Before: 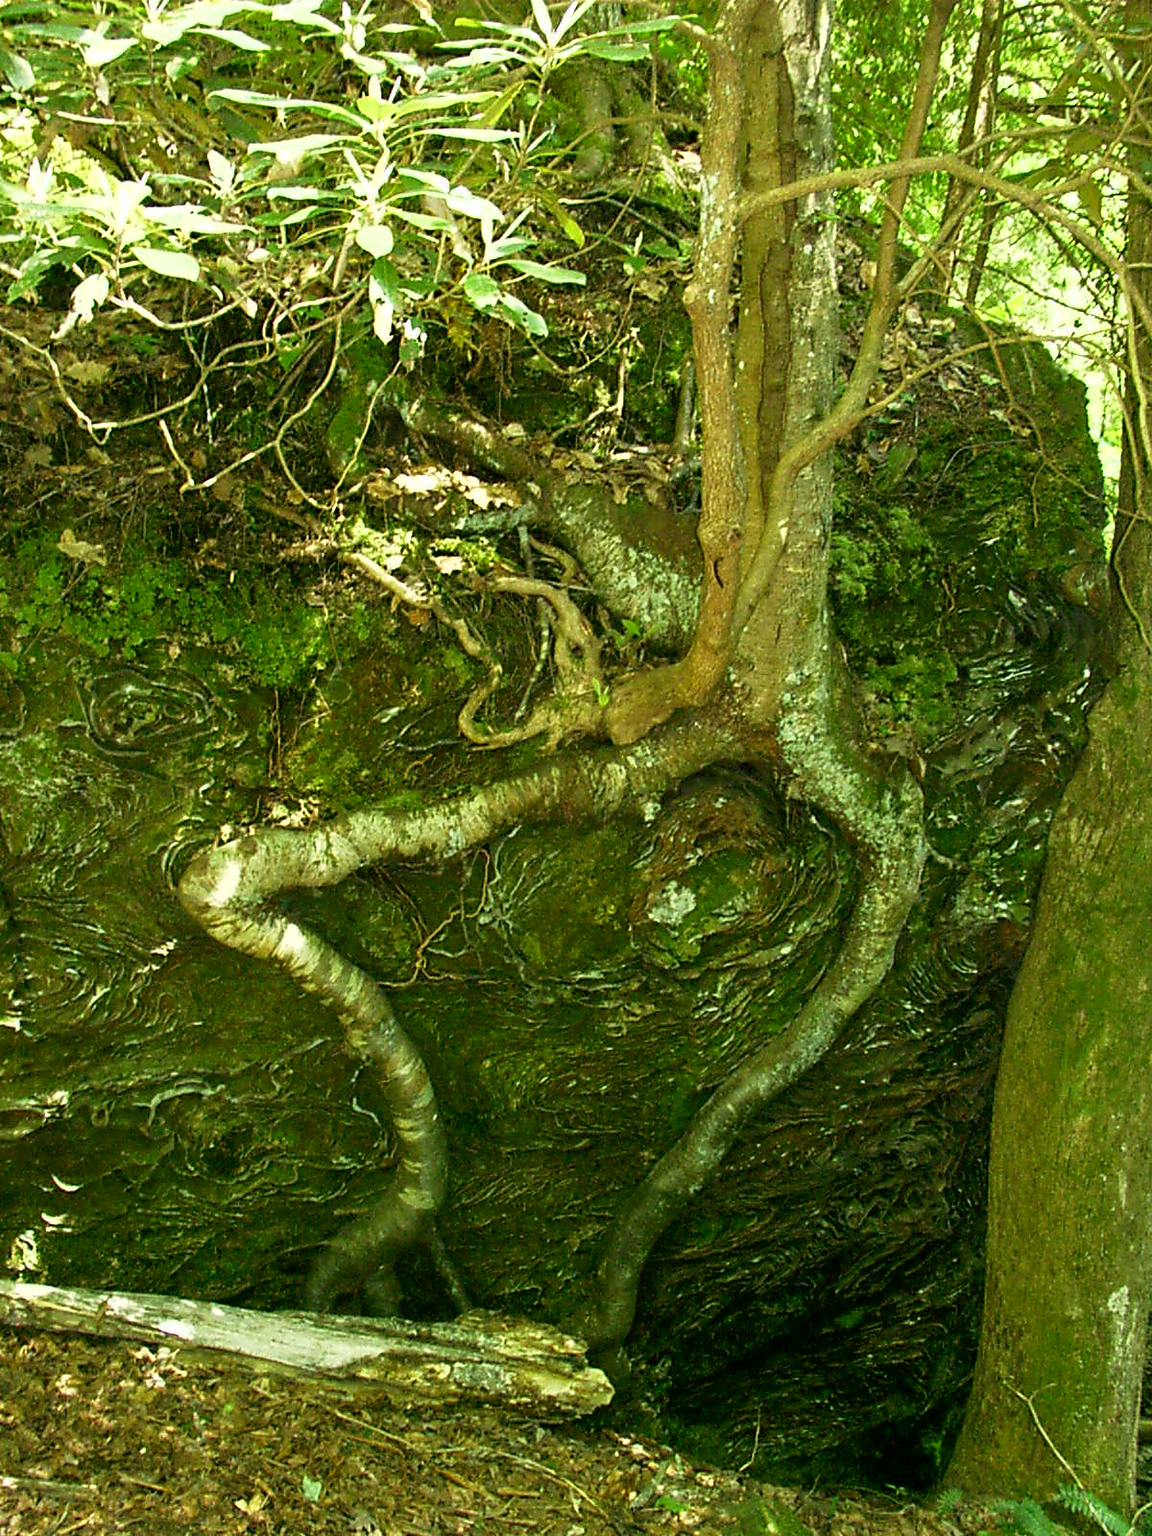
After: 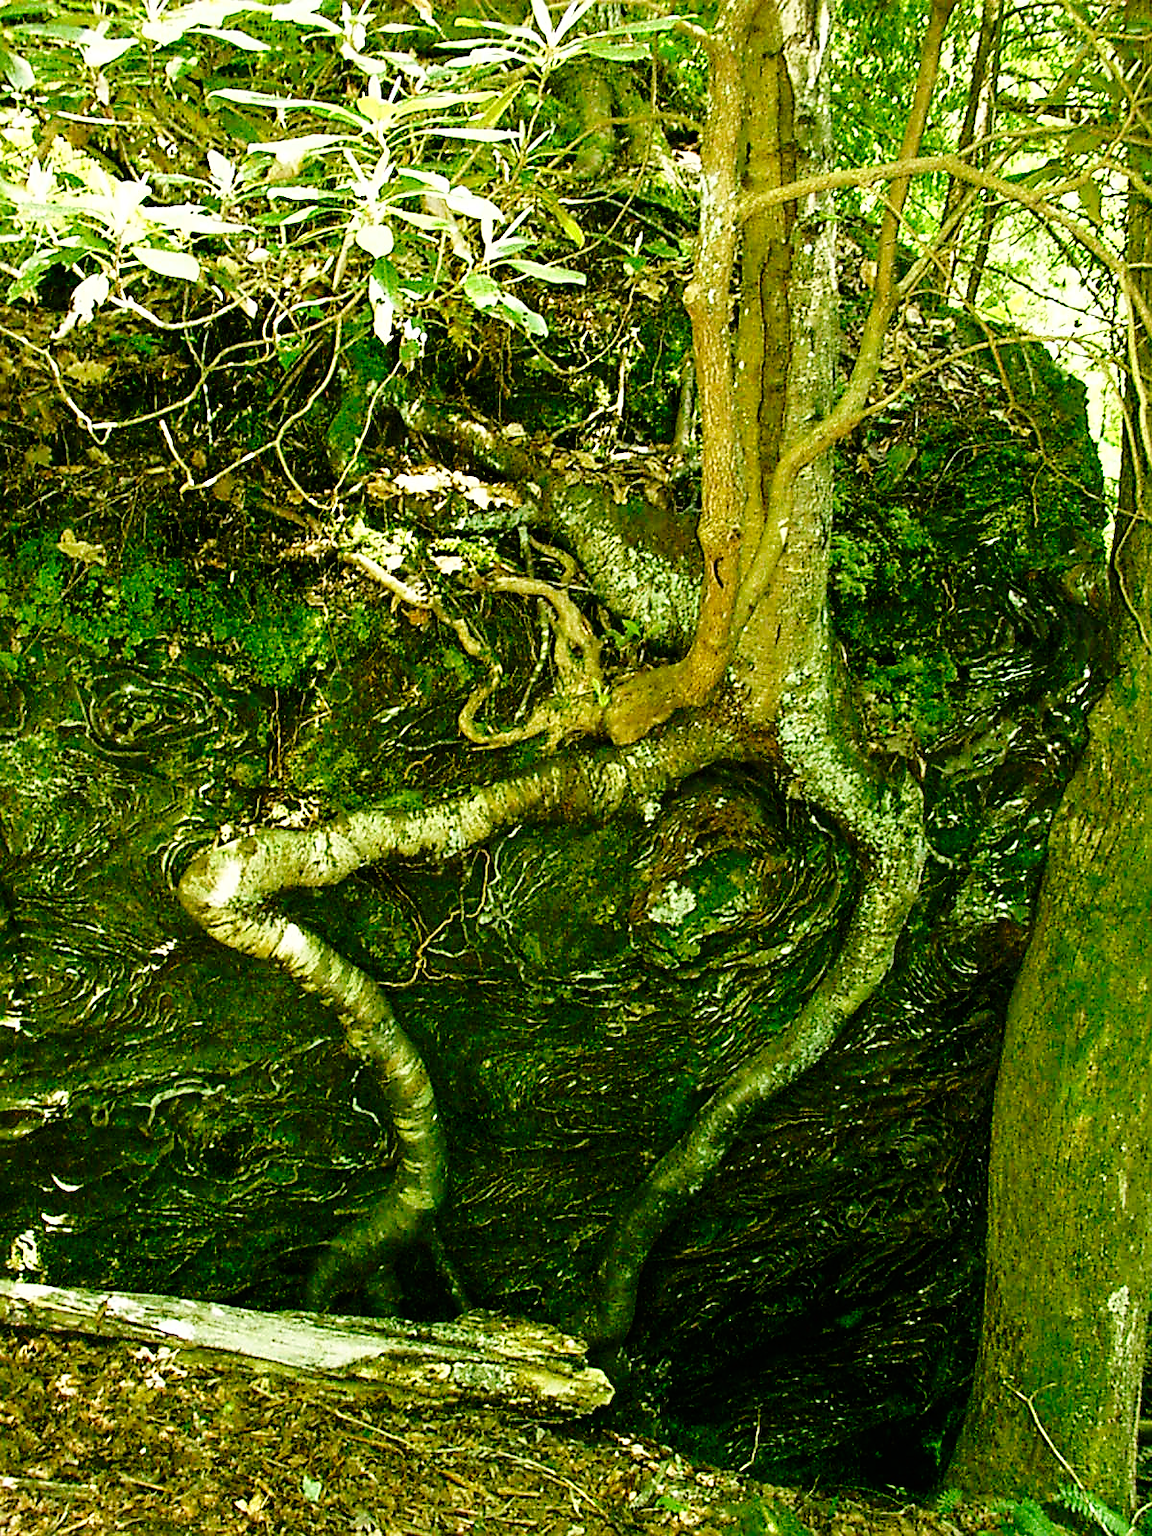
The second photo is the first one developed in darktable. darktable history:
tone curve: curves: ch0 [(0, 0) (0.003, 0.003) (0.011, 0.005) (0.025, 0.008) (0.044, 0.012) (0.069, 0.02) (0.1, 0.031) (0.136, 0.047) (0.177, 0.088) (0.224, 0.141) (0.277, 0.222) (0.335, 0.32) (0.399, 0.422) (0.468, 0.523) (0.543, 0.623) (0.623, 0.716) (0.709, 0.796) (0.801, 0.88) (0.898, 0.958) (1, 1)], preserve colors none
sharpen: on, module defaults
